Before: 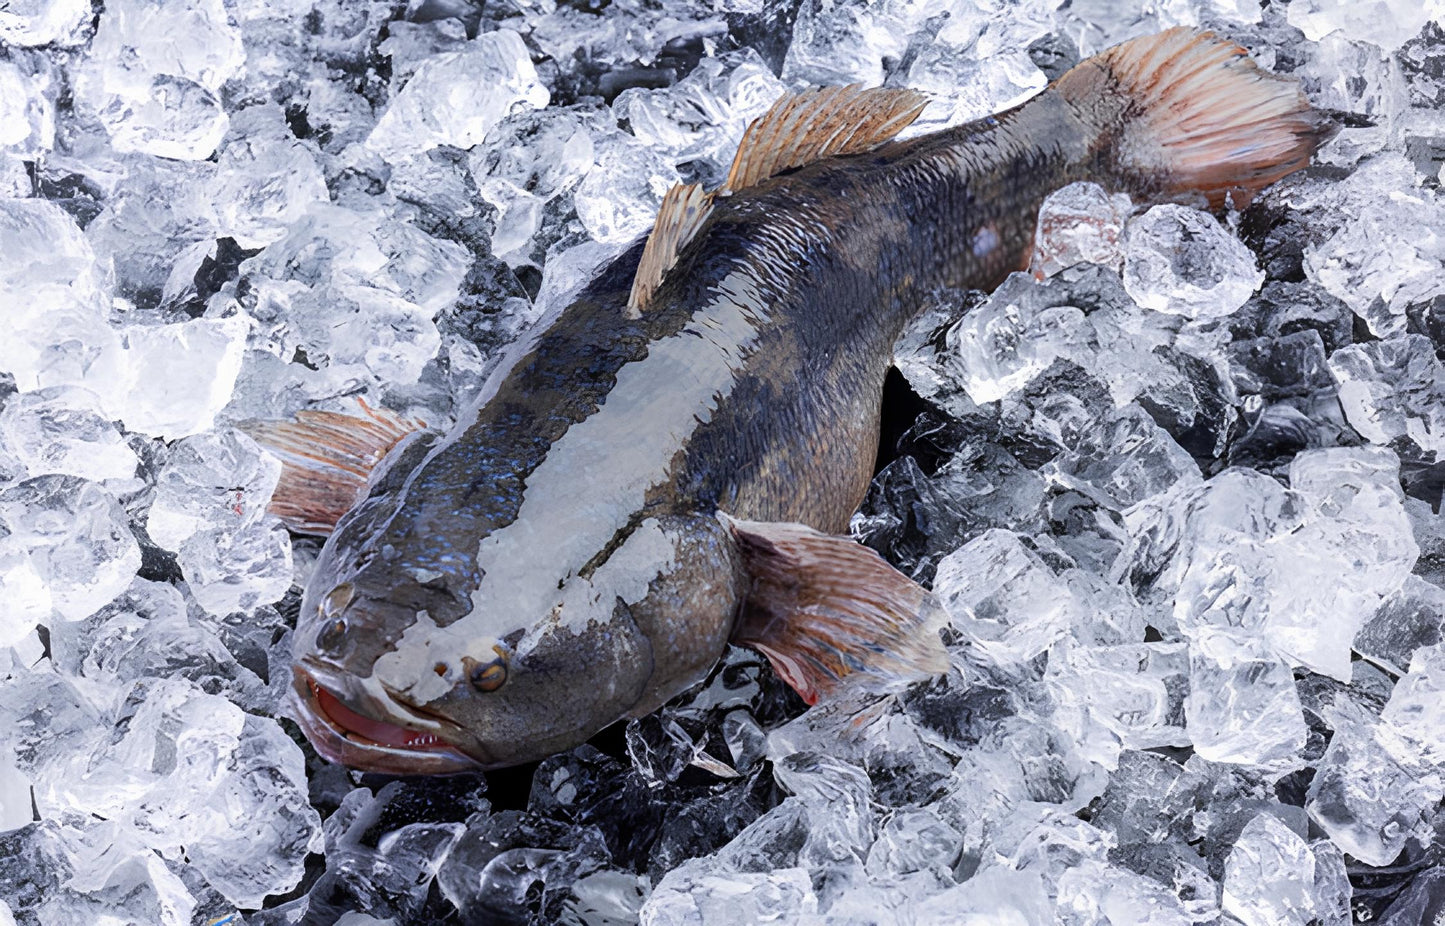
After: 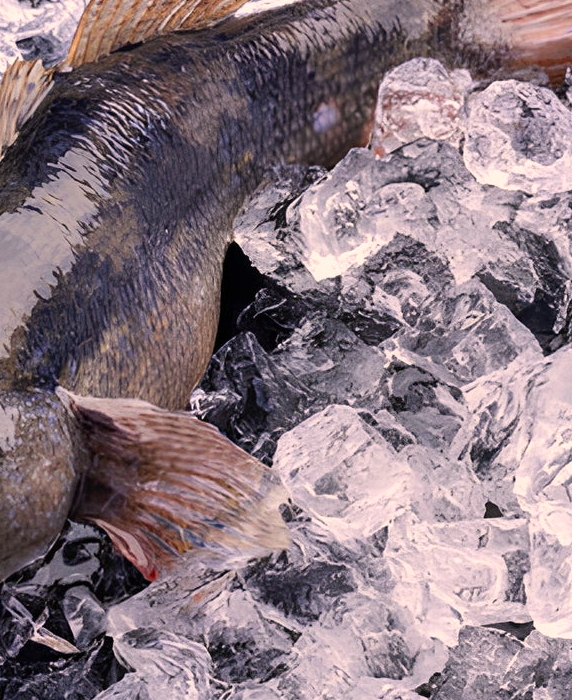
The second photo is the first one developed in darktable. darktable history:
crop: left 45.721%, top 13.393%, right 14.118%, bottom 10.01%
color correction: highlights a* 11.96, highlights b* 11.58
